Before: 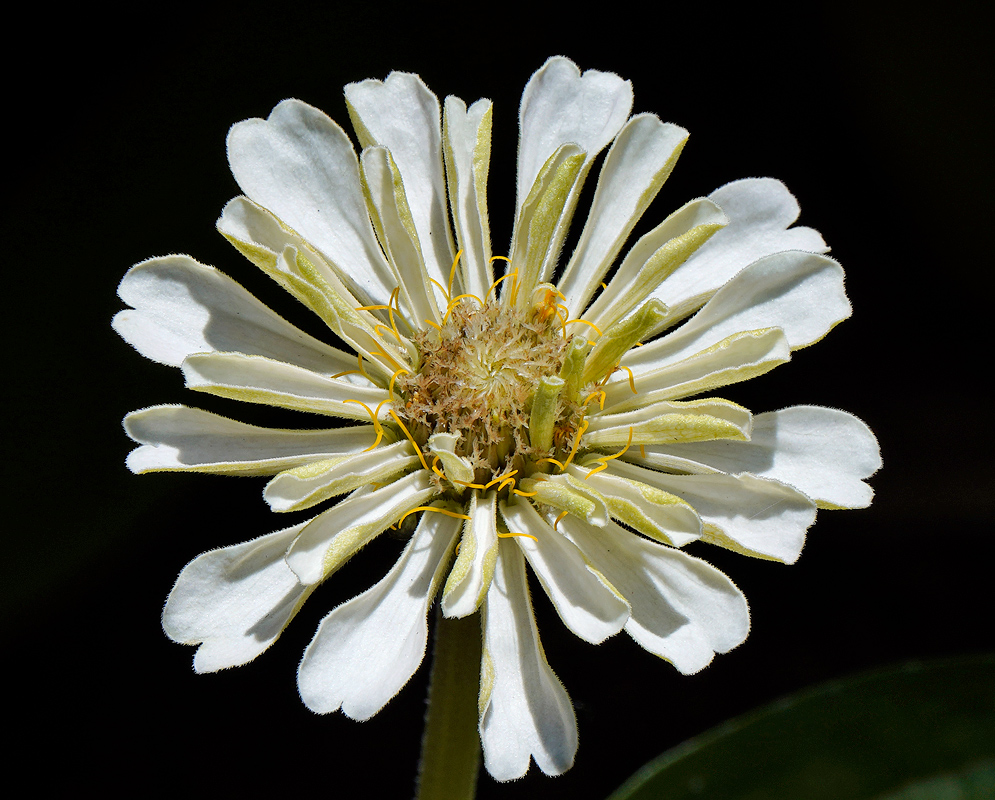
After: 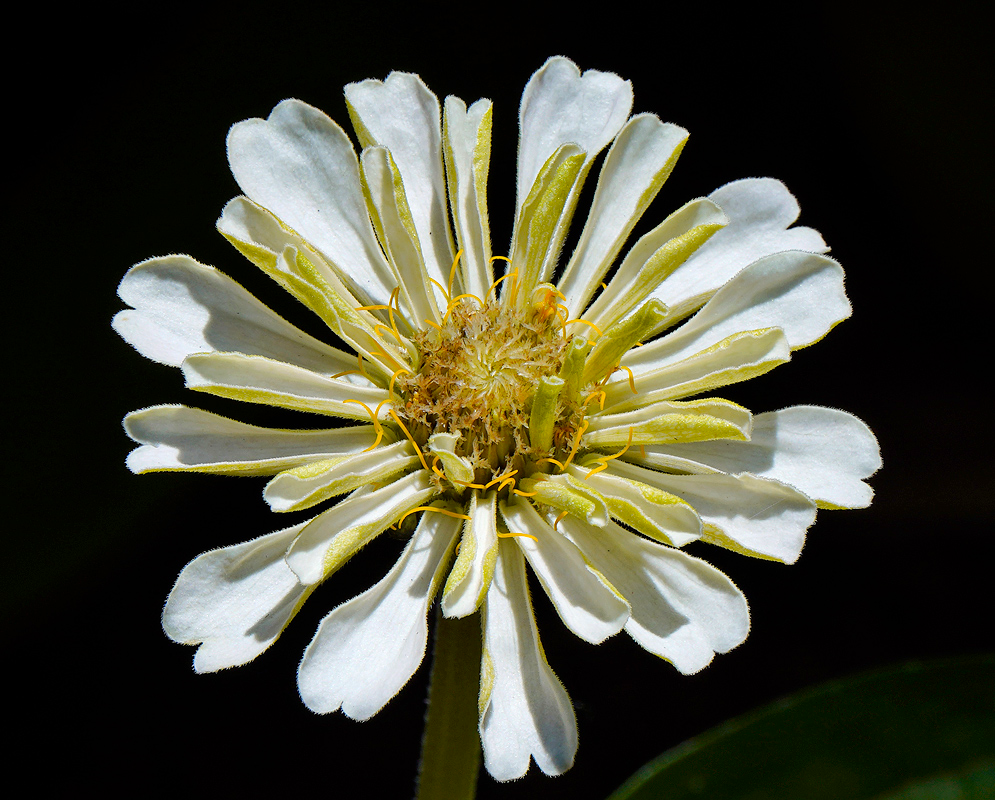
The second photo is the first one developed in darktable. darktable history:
color balance rgb: linear chroma grading › global chroma 15.209%, perceptual saturation grading › global saturation 8.685%, global vibrance 20%
shadows and highlights: shadows -22.77, highlights 47.94, soften with gaussian
